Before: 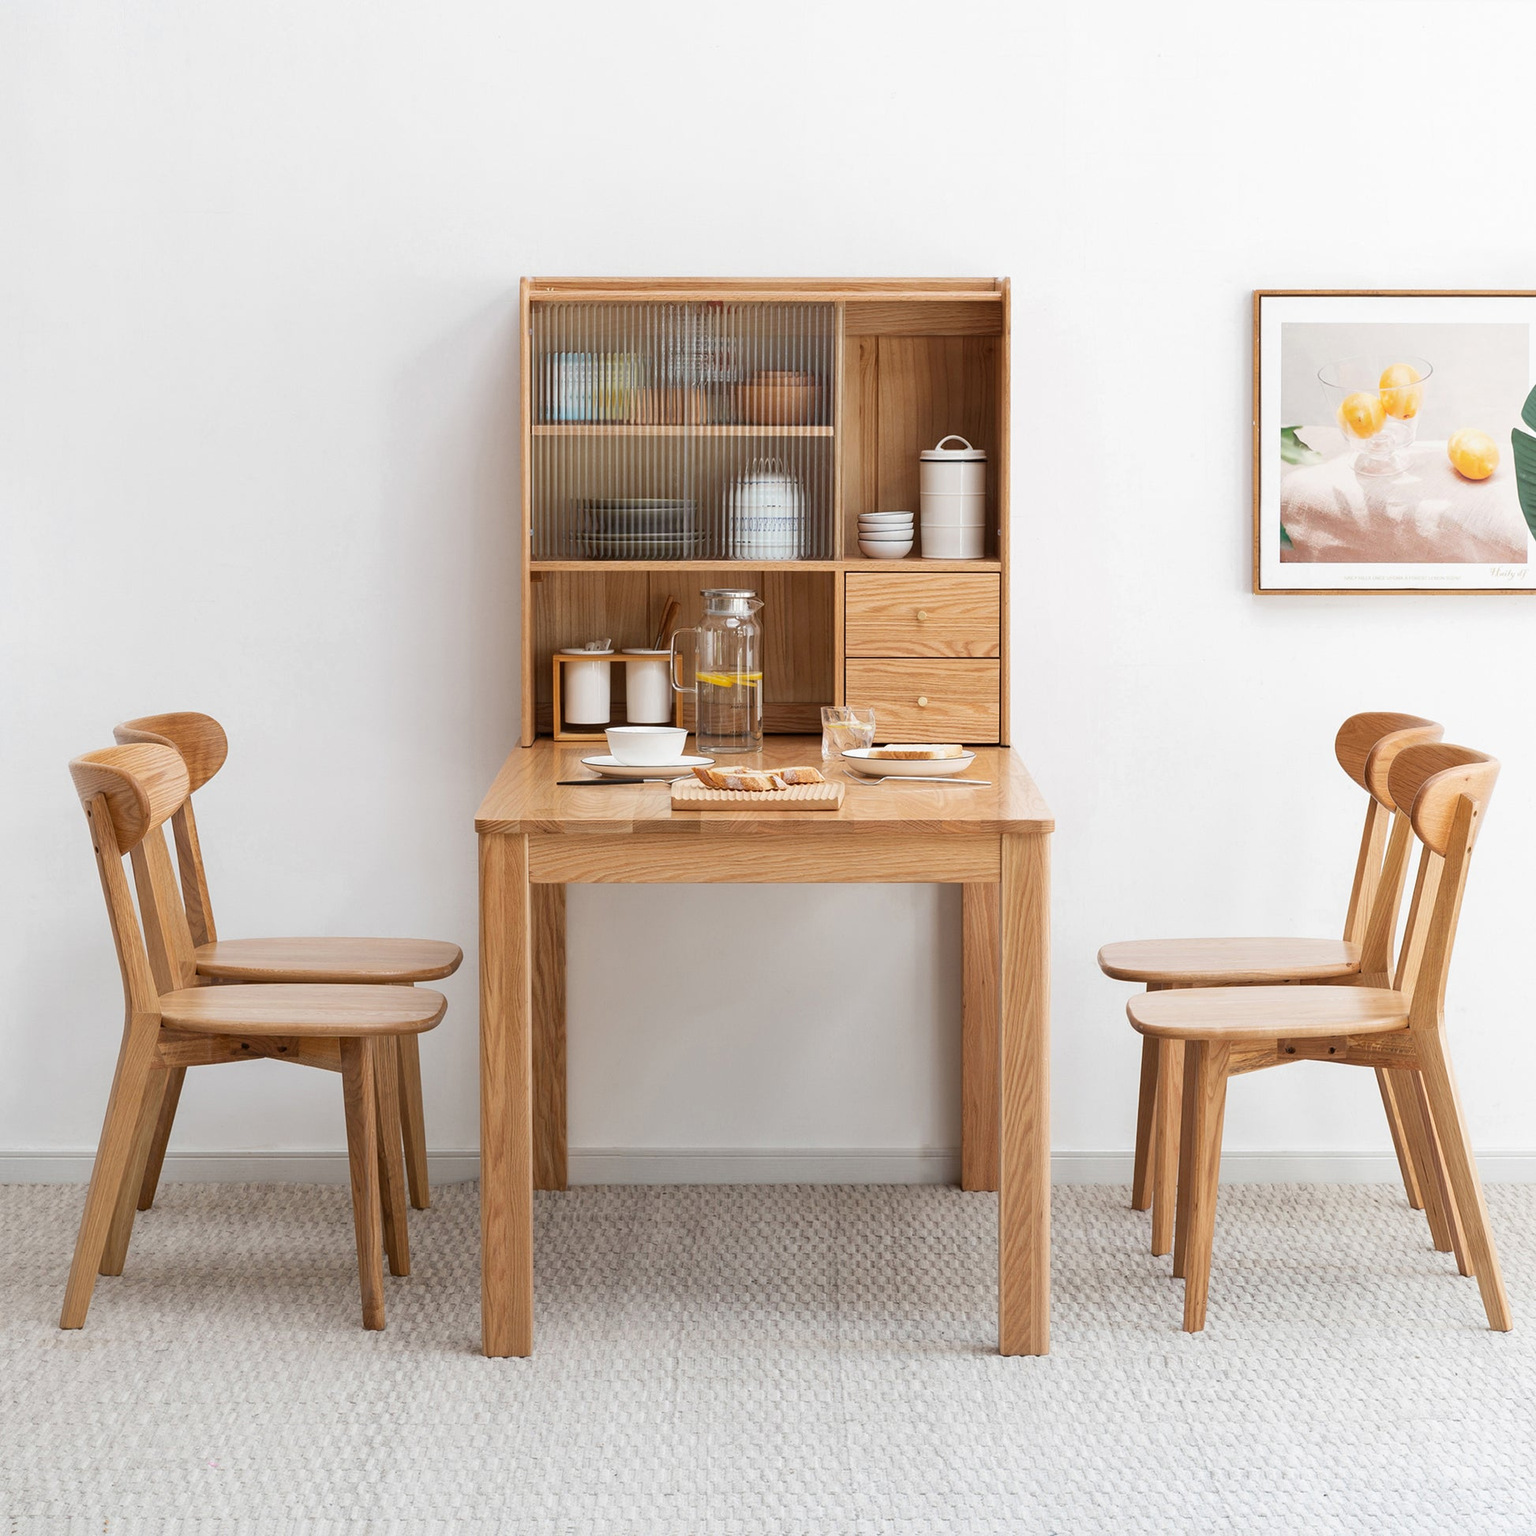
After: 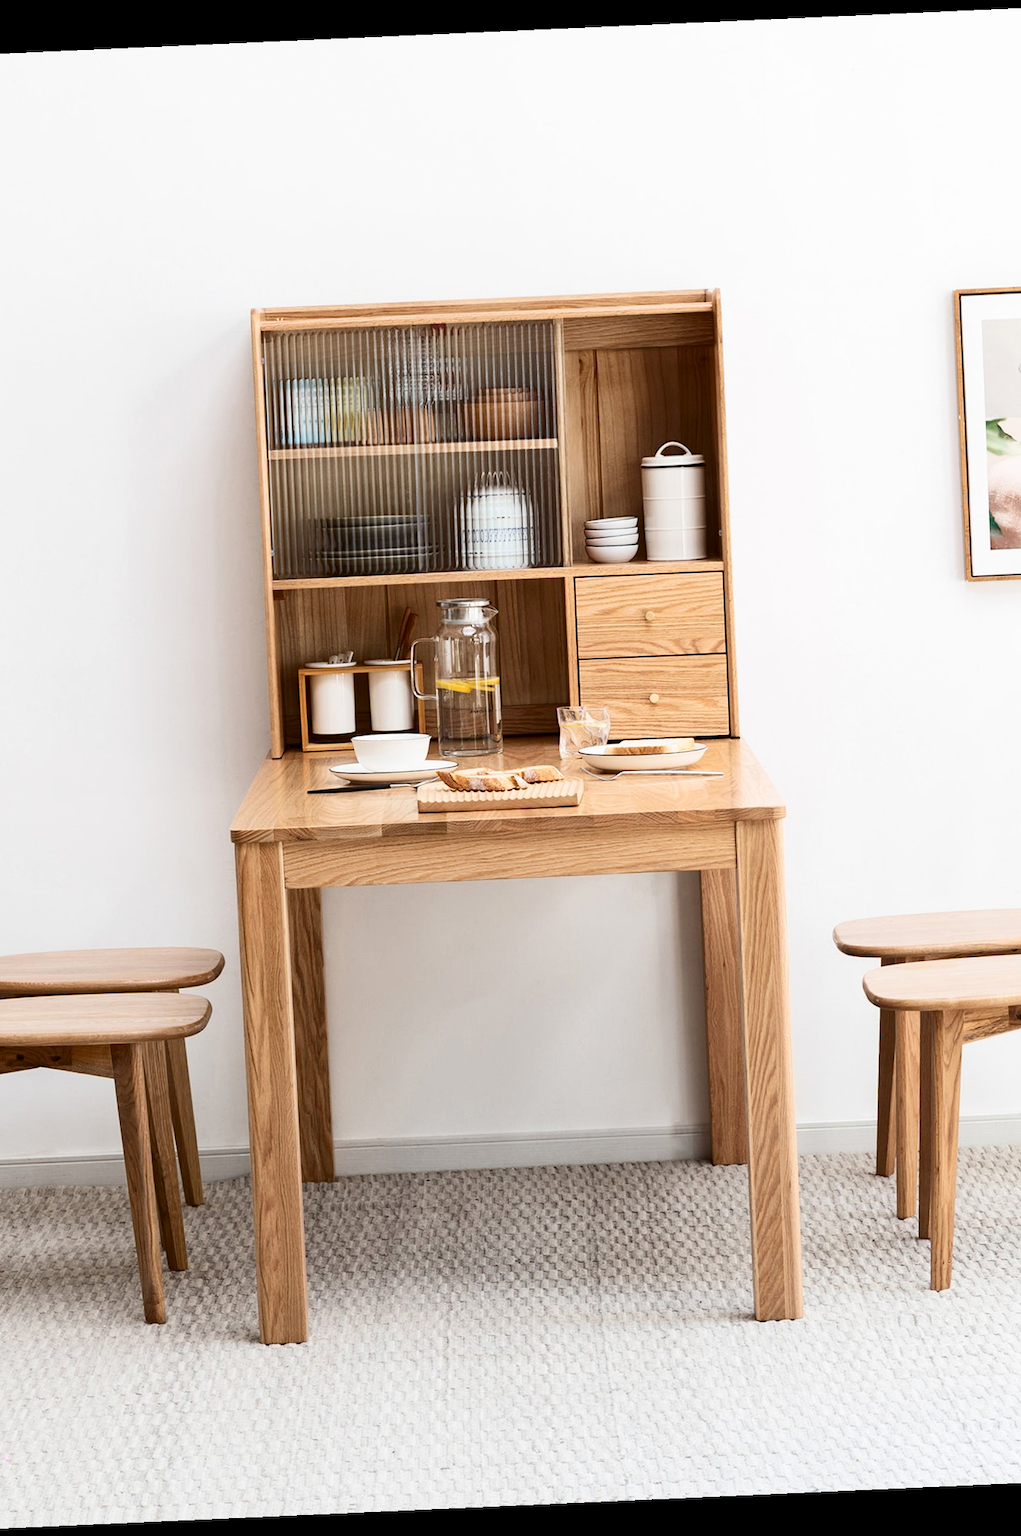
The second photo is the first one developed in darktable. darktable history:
rotate and perspective: rotation -2.56°, automatic cropping off
crop: left 16.899%, right 16.556%
contrast brightness saturation: contrast 0.28
